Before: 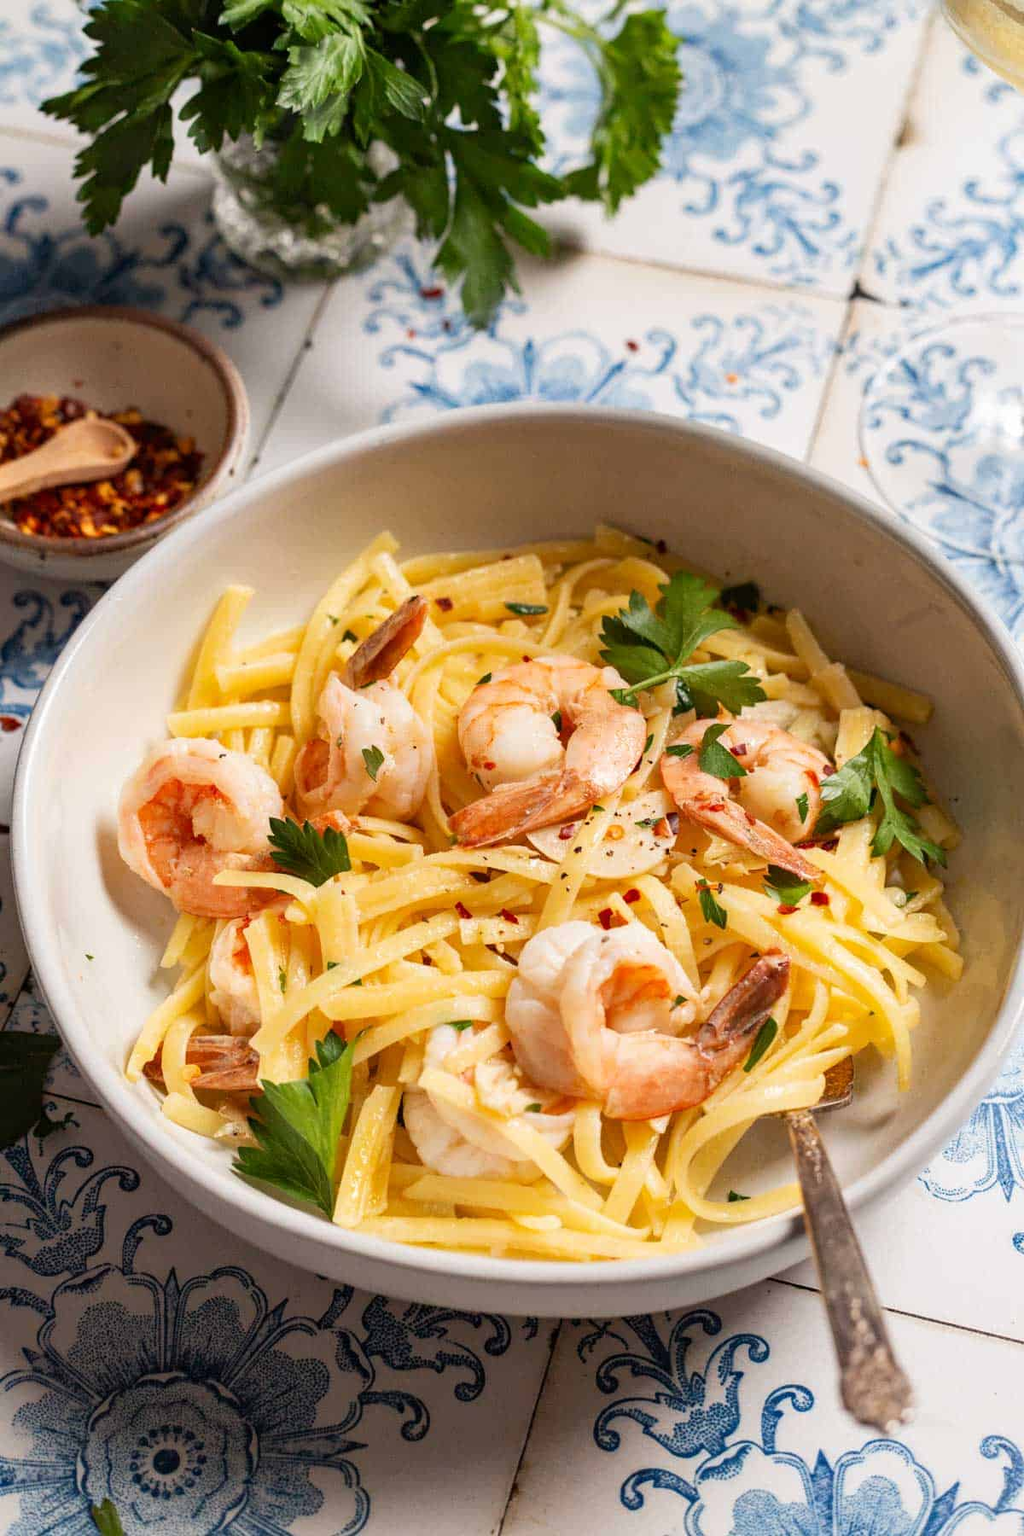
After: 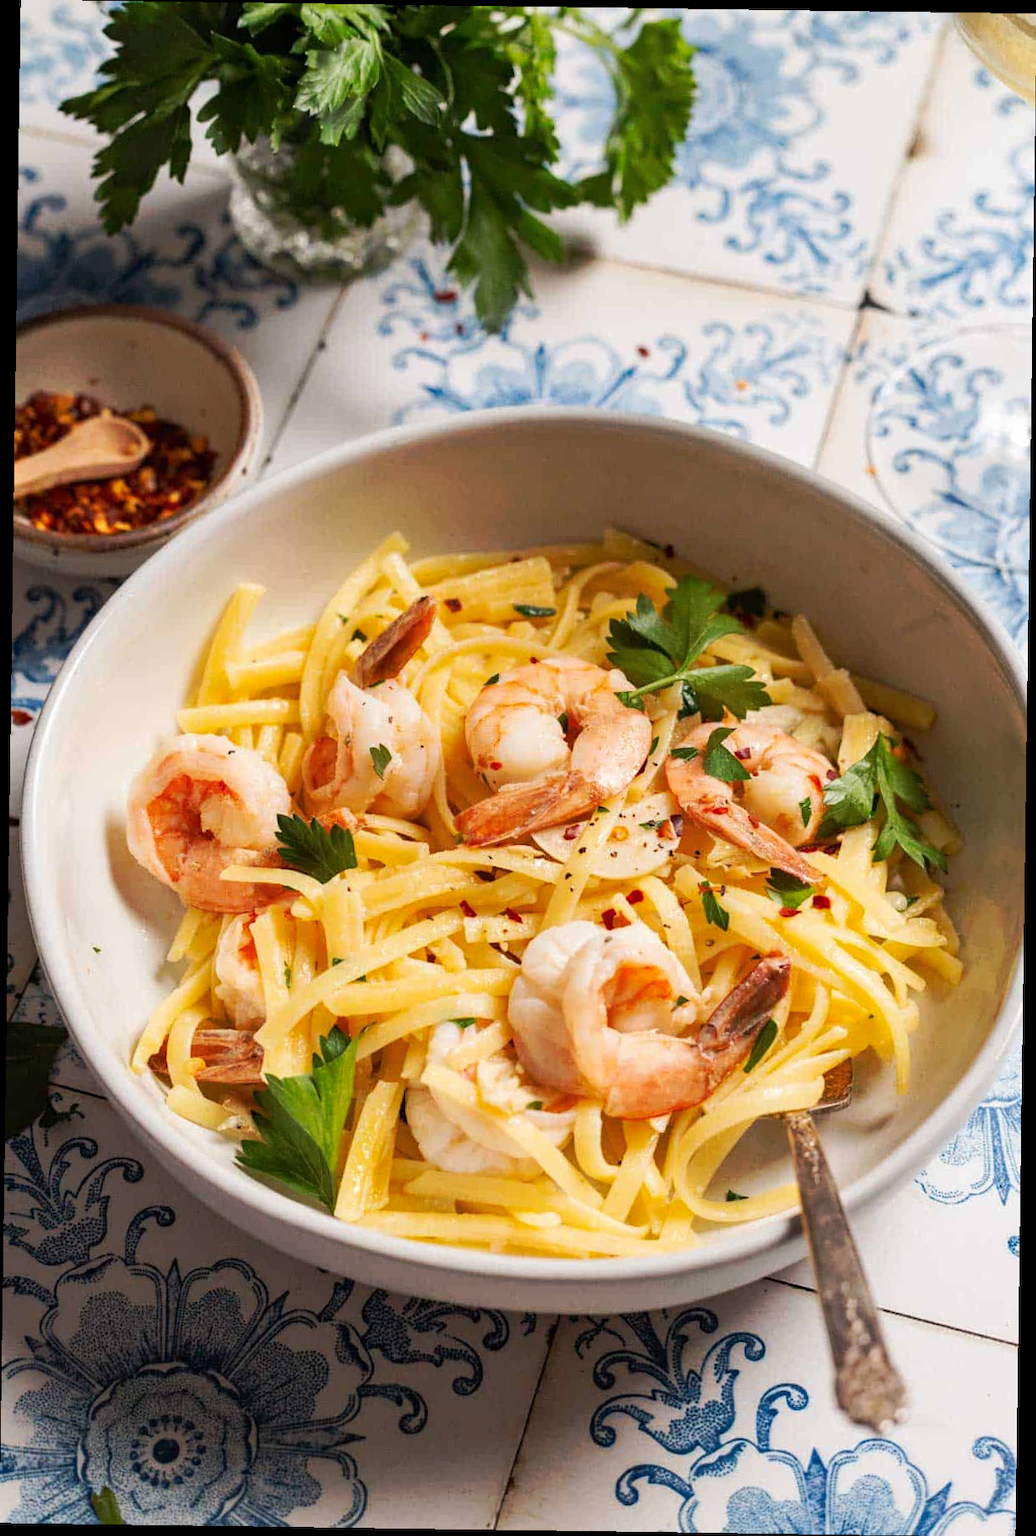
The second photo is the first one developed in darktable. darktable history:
rotate and perspective: rotation 0.8°, automatic cropping off
tone curve: curves: ch0 [(0, 0) (0.003, 0.003) (0.011, 0.01) (0.025, 0.023) (0.044, 0.042) (0.069, 0.065) (0.1, 0.094) (0.136, 0.128) (0.177, 0.167) (0.224, 0.211) (0.277, 0.261) (0.335, 0.315) (0.399, 0.375) (0.468, 0.441) (0.543, 0.543) (0.623, 0.623) (0.709, 0.709) (0.801, 0.801) (0.898, 0.898) (1, 1)], preserve colors none
